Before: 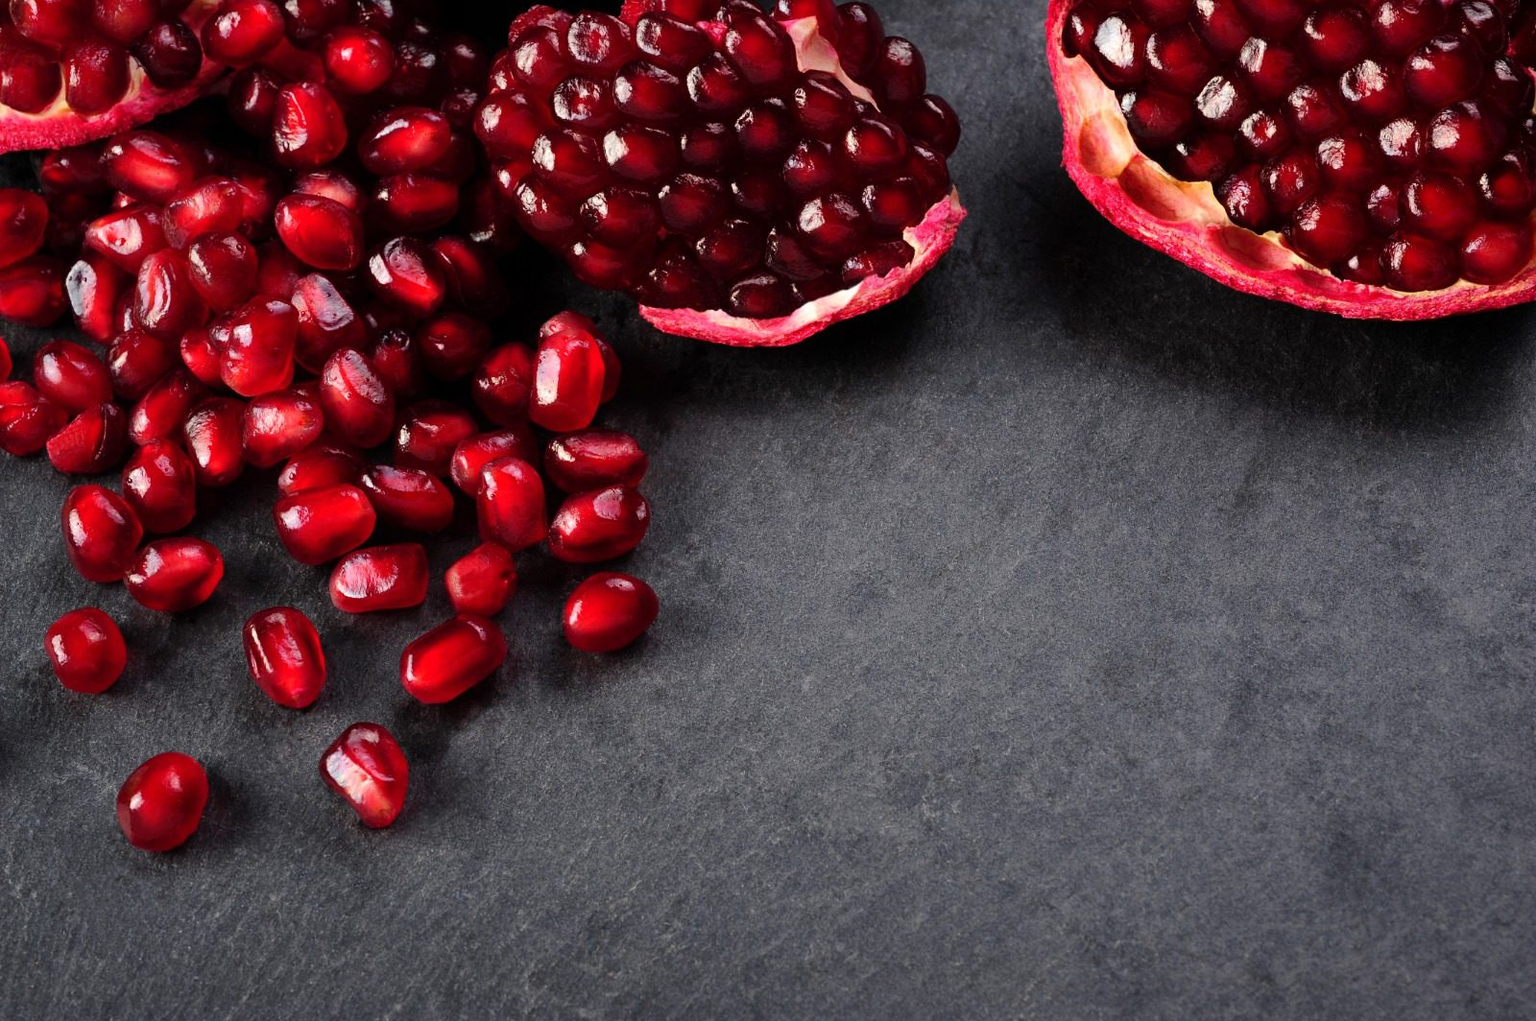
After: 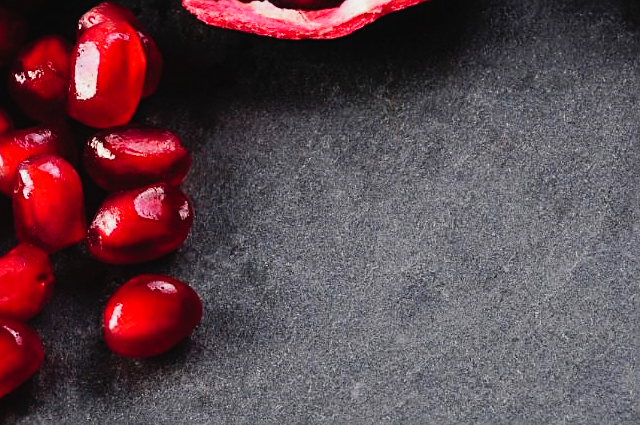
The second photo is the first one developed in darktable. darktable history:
crop: left 30.28%, top 30.331%, right 29.667%, bottom 29.647%
sharpen: on, module defaults
tone curve: curves: ch0 [(0, 0.022) (0.114, 0.096) (0.282, 0.299) (0.456, 0.51) (0.613, 0.693) (0.786, 0.843) (0.999, 0.949)]; ch1 [(0, 0) (0.384, 0.365) (0.463, 0.447) (0.486, 0.474) (0.503, 0.5) (0.535, 0.522) (0.555, 0.546) (0.593, 0.599) (0.755, 0.793) (1, 1)]; ch2 [(0, 0) (0.369, 0.375) (0.449, 0.434) (0.501, 0.5) (0.528, 0.517) (0.561, 0.57) (0.612, 0.631) (0.668, 0.659) (1, 1)], preserve colors none
